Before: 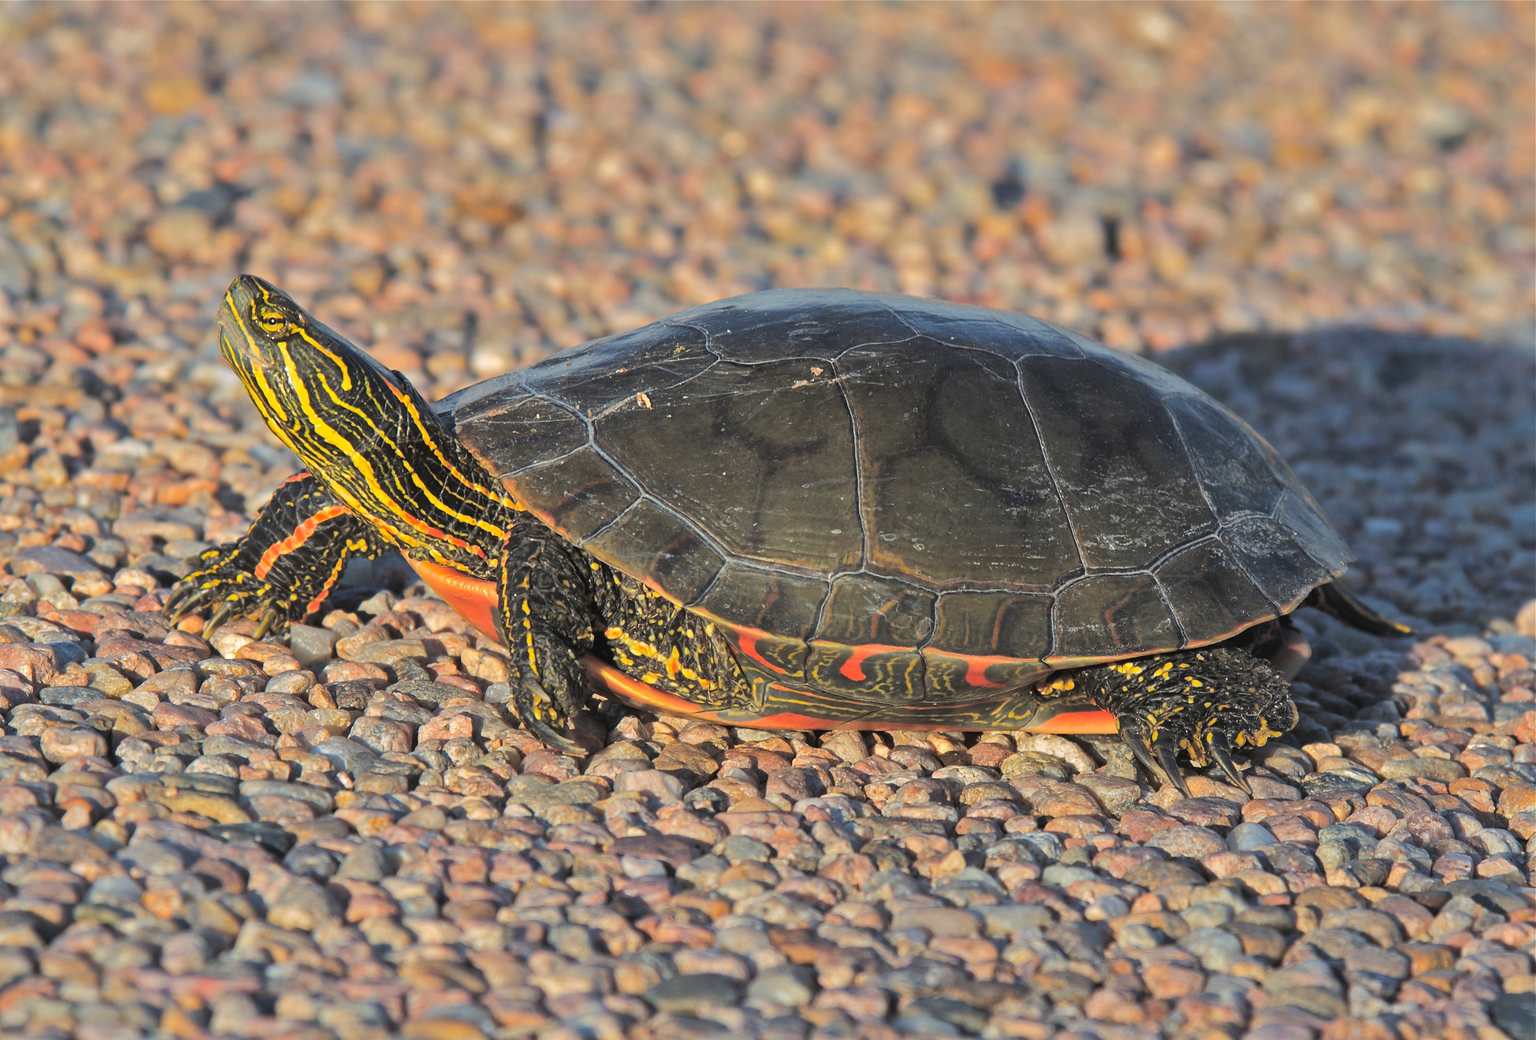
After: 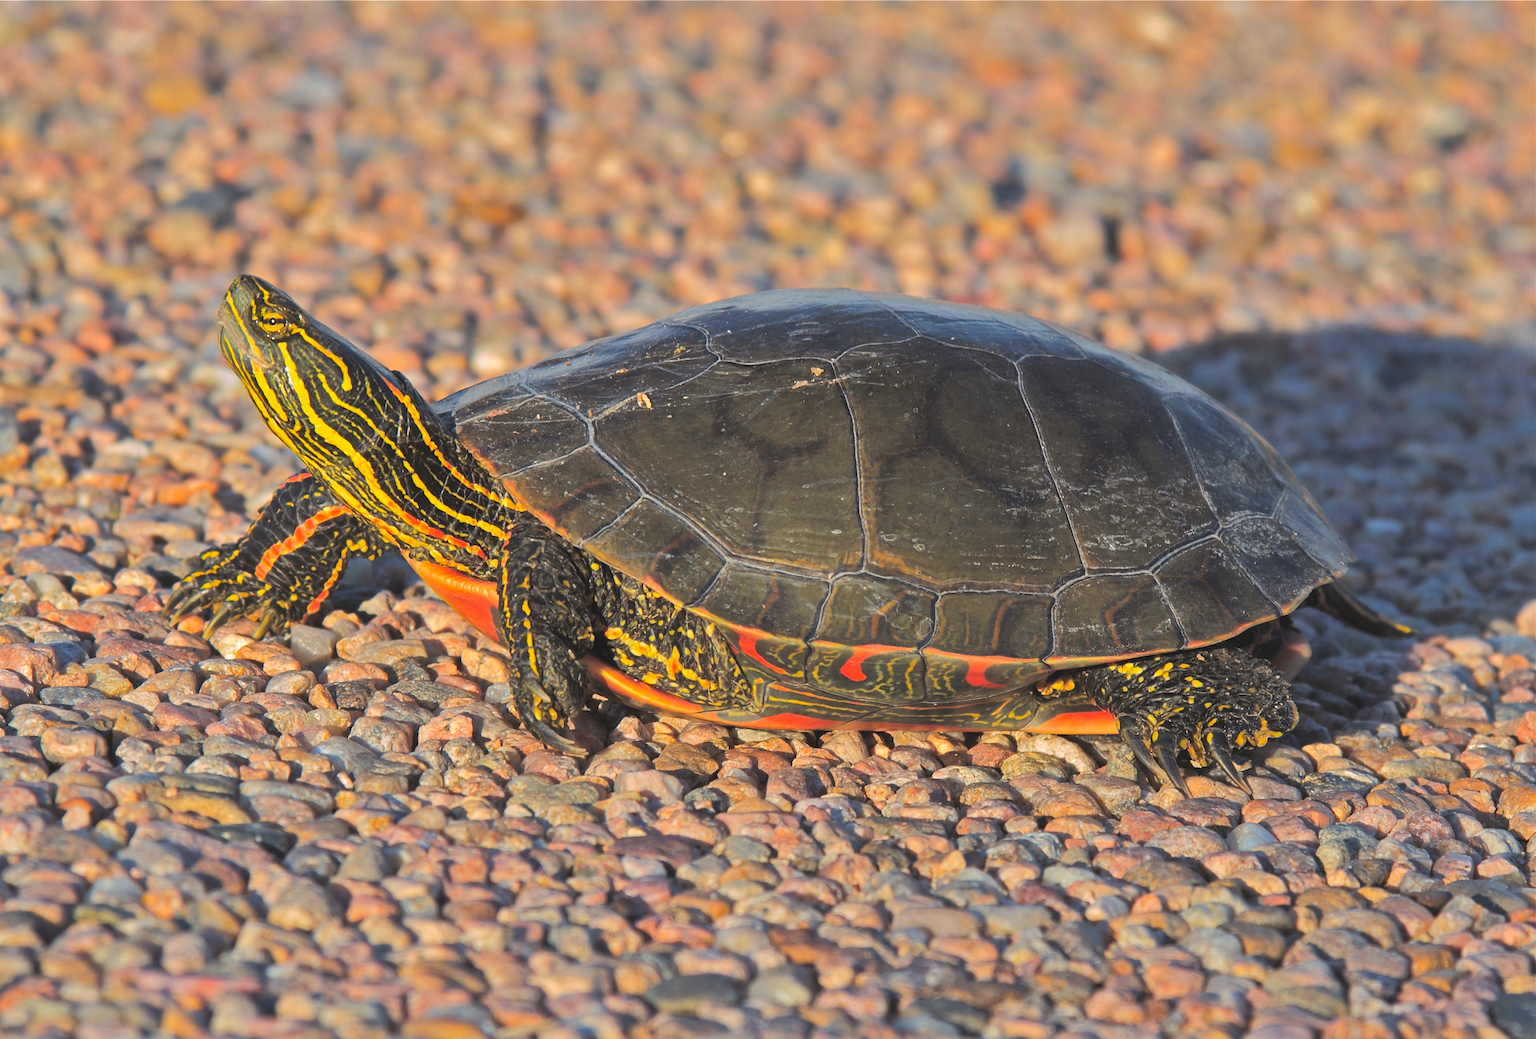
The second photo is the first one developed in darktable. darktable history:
tone curve: curves: ch0 [(0, 0) (0.003, 0.04) (0.011, 0.053) (0.025, 0.077) (0.044, 0.104) (0.069, 0.127) (0.1, 0.15) (0.136, 0.177) (0.177, 0.215) (0.224, 0.254) (0.277, 0.3) (0.335, 0.355) (0.399, 0.41) (0.468, 0.477) (0.543, 0.554) (0.623, 0.636) (0.709, 0.72) (0.801, 0.804) (0.898, 0.892) (1, 1)], color space Lab, independent channels, preserve colors none
color correction: highlights a* 3.38, highlights b* 2.12, saturation 1.18
